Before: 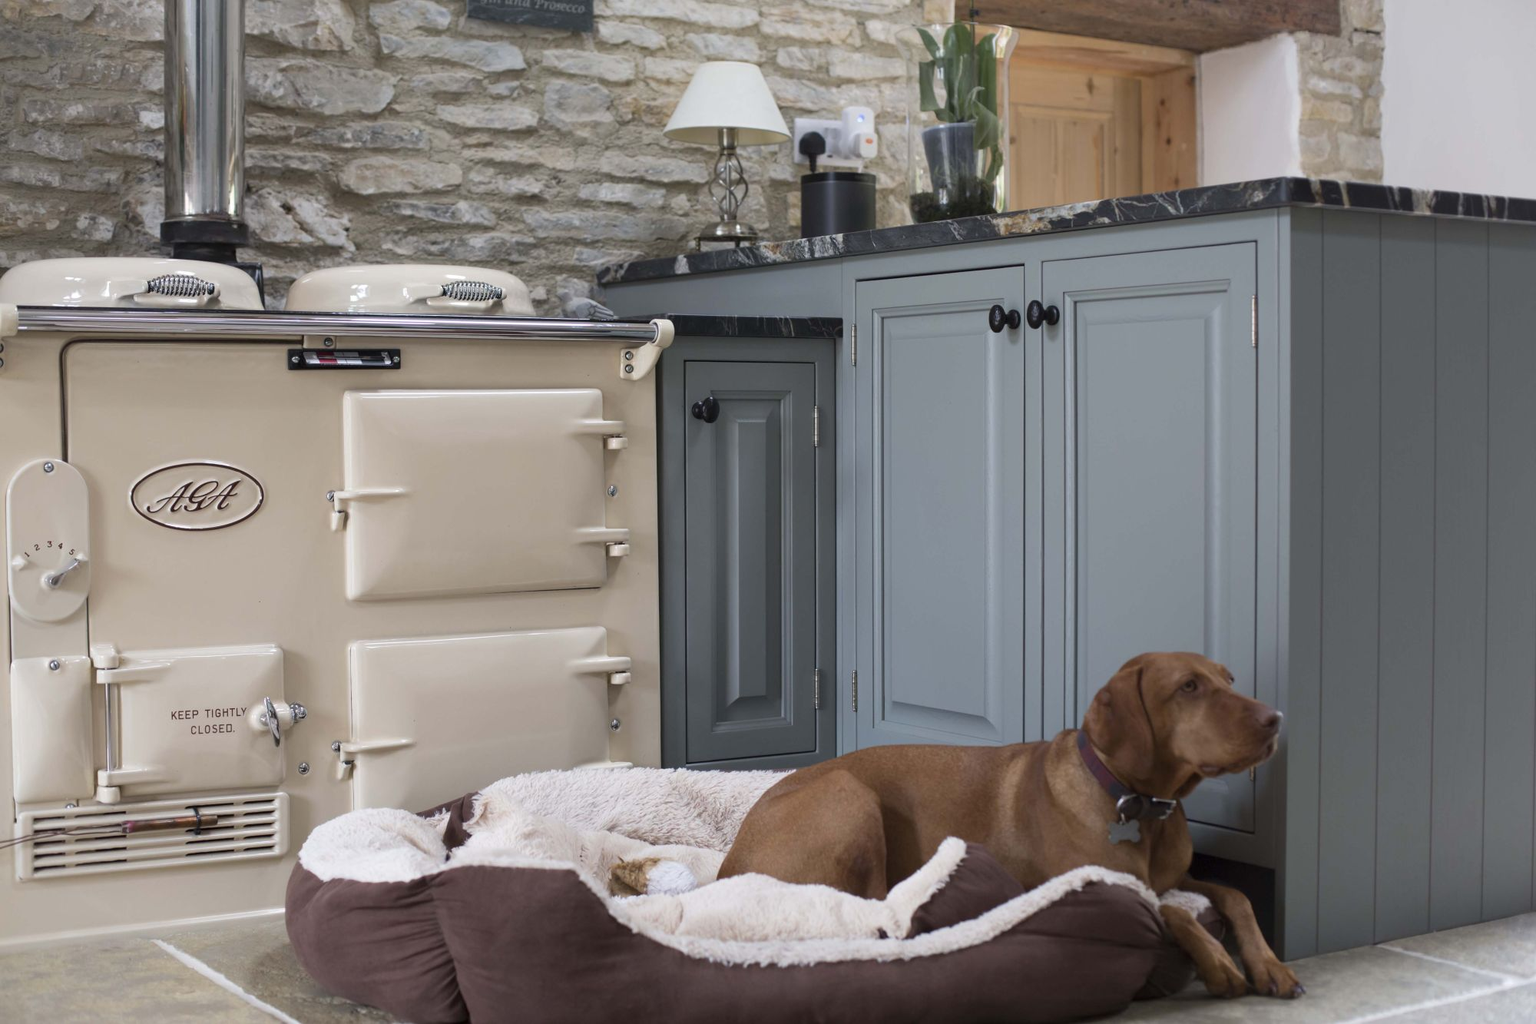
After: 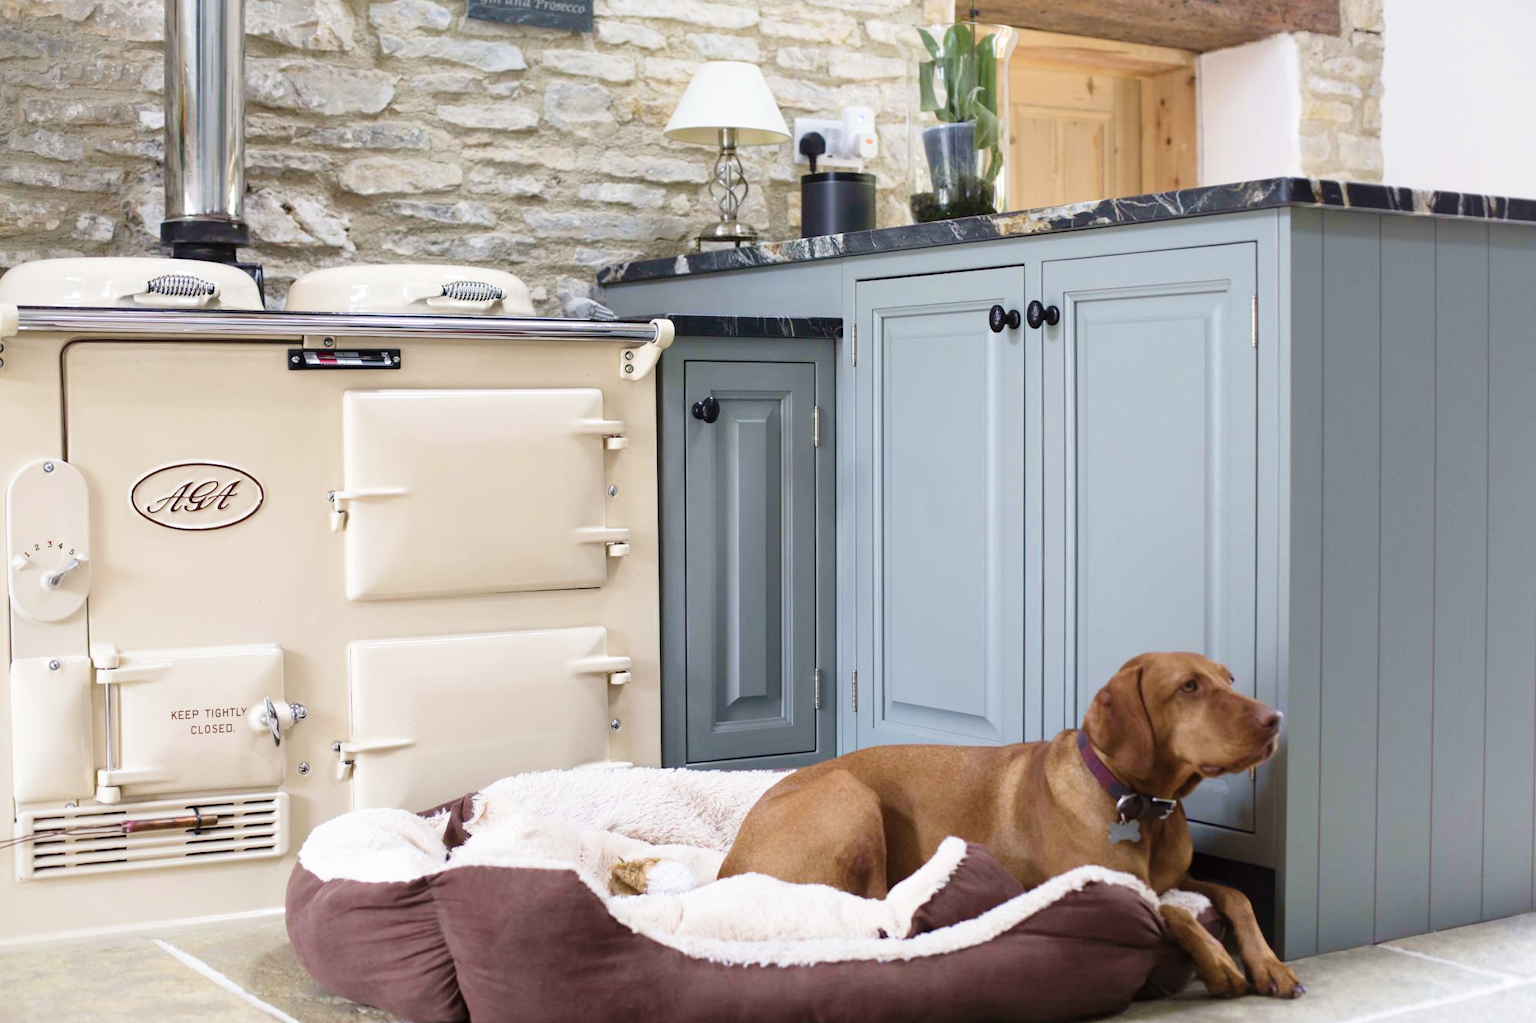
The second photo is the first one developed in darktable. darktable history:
velvia: on, module defaults
base curve: curves: ch0 [(0, 0) (0.008, 0.007) (0.022, 0.029) (0.048, 0.089) (0.092, 0.197) (0.191, 0.399) (0.275, 0.534) (0.357, 0.65) (0.477, 0.78) (0.542, 0.833) (0.799, 0.973) (1, 1)], preserve colors none
